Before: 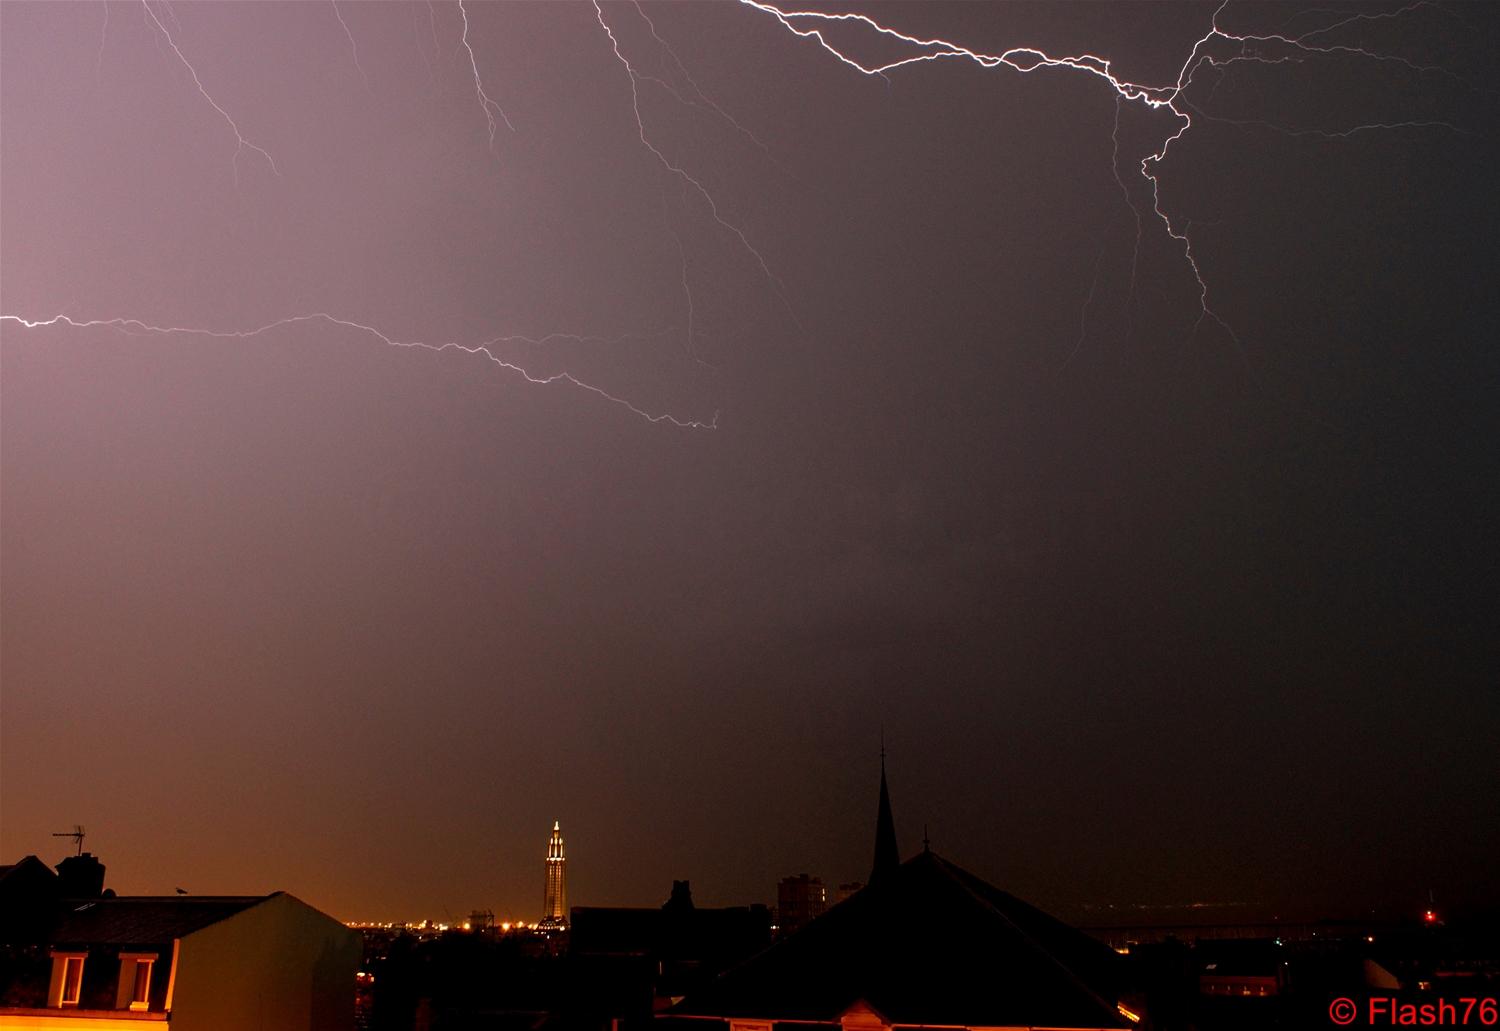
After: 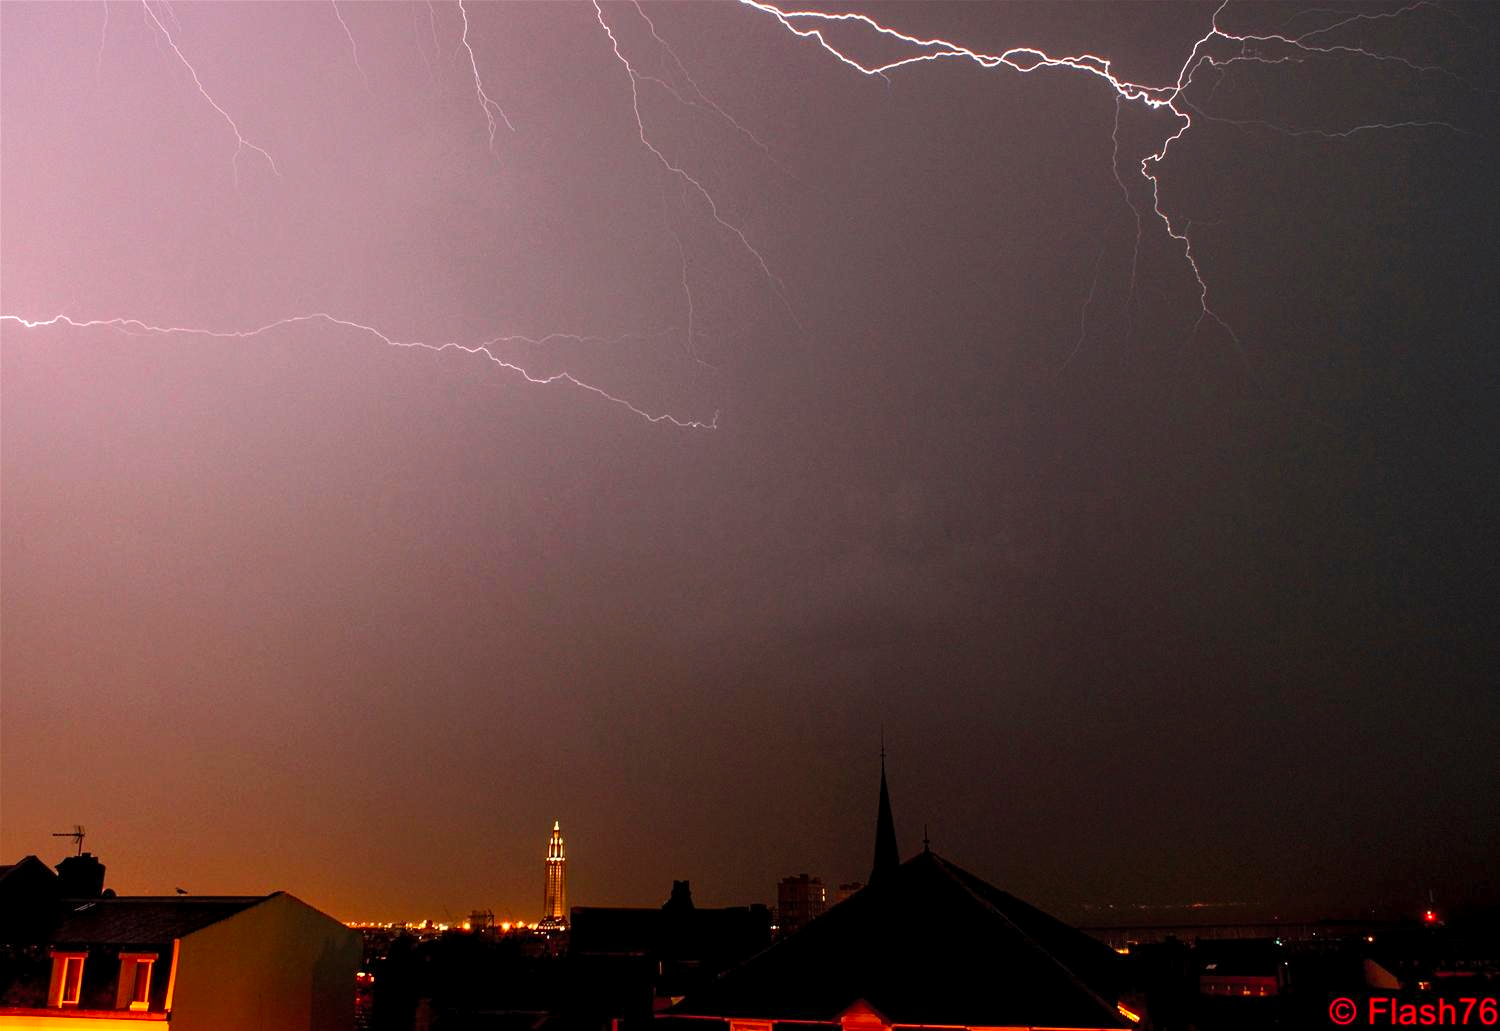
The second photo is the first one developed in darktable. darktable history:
local contrast: highlights 100%, shadows 102%, detail 120%, midtone range 0.2
contrast brightness saturation: contrast 0.242, brightness 0.246, saturation 0.373
